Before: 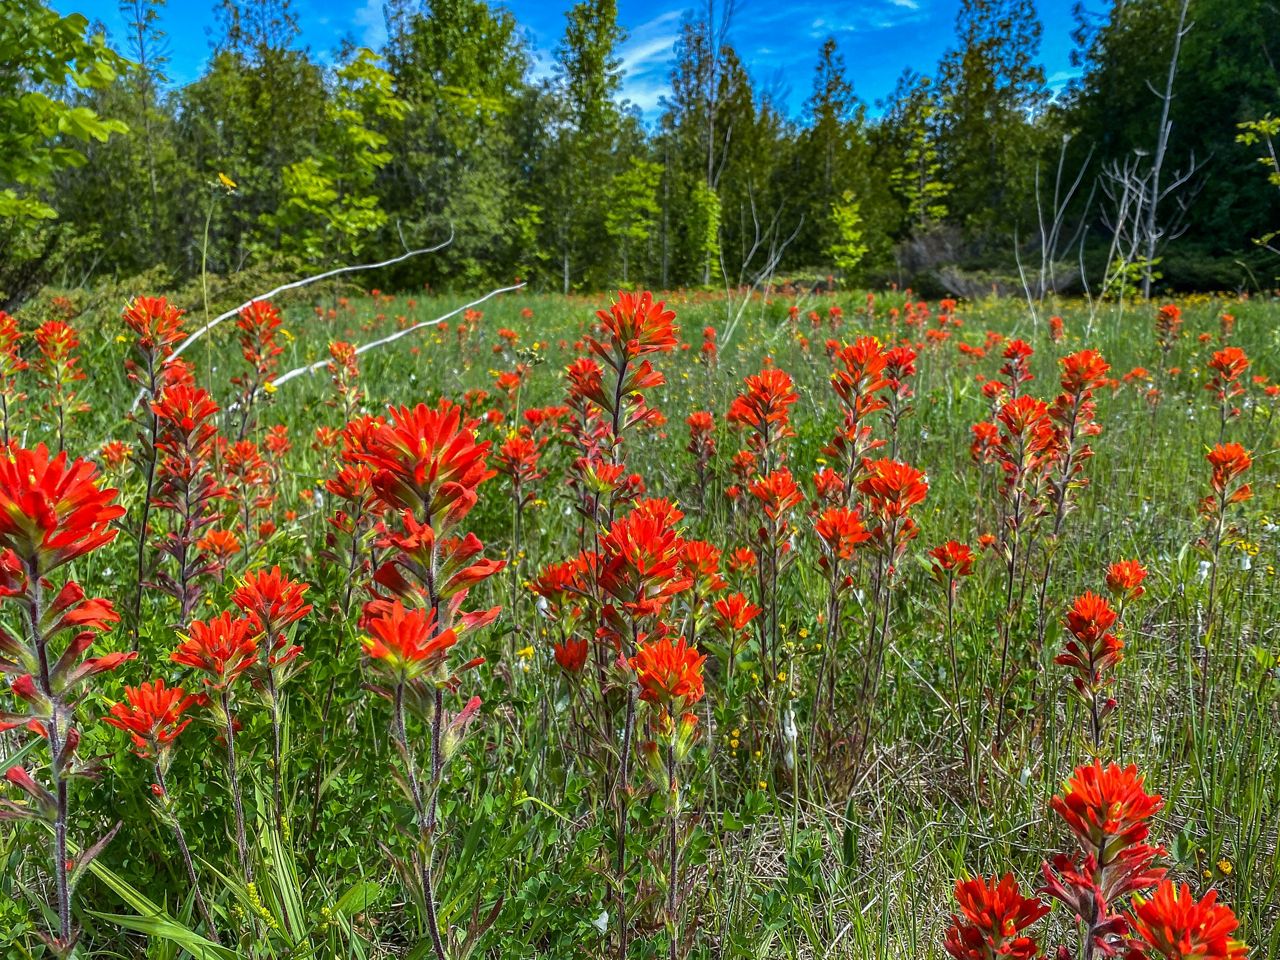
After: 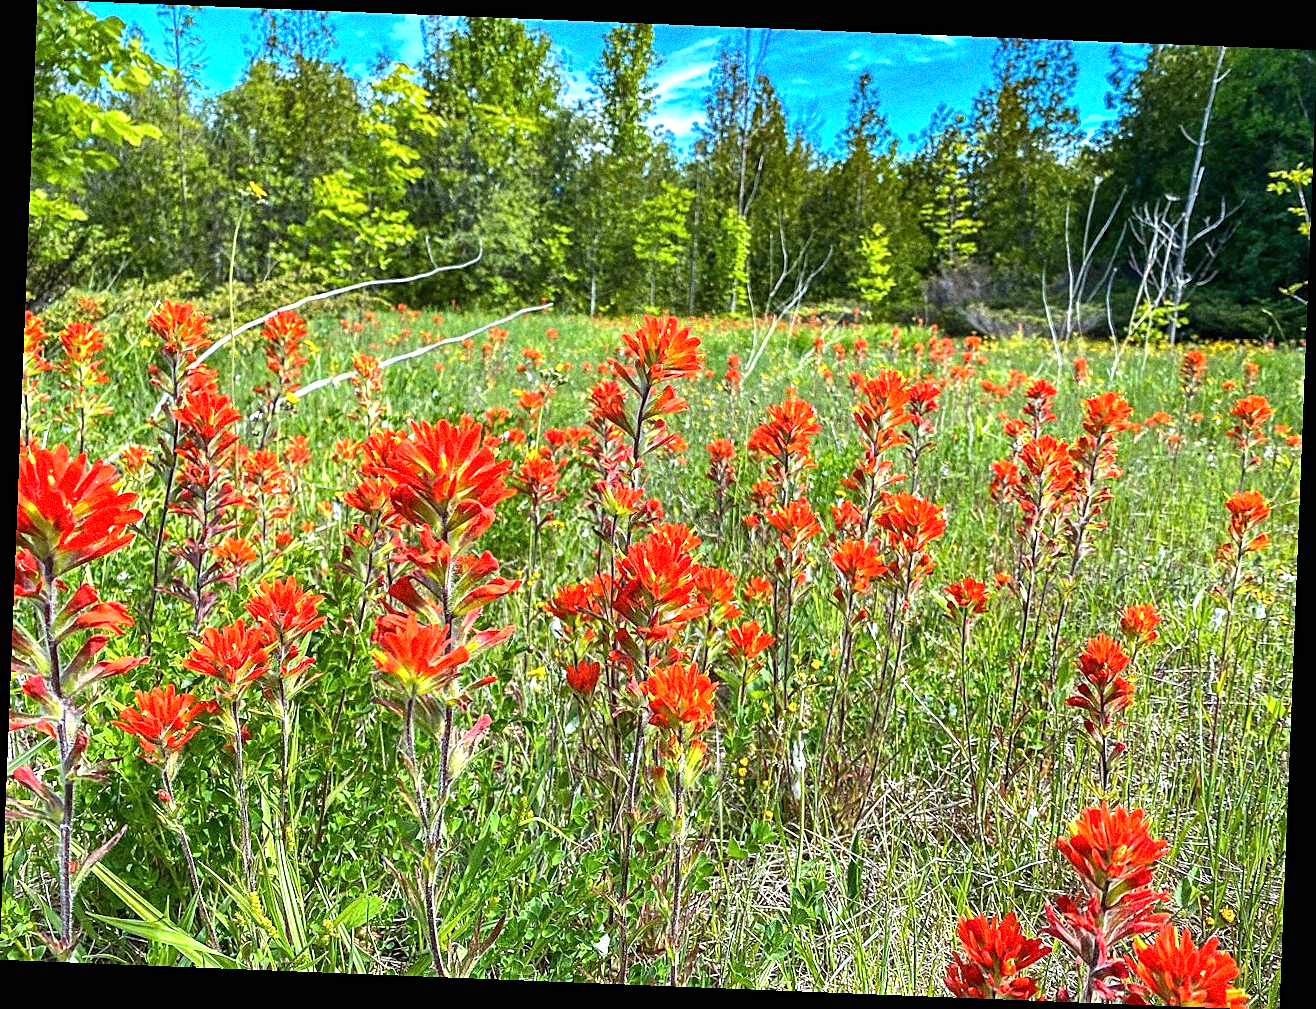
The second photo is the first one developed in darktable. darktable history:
grain: coarseness 0.09 ISO, strength 40%
rotate and perspective: rotation 2.27°, automatic cropping off
sharpen: on, module defaults
exposure: black level correction 0, exposure 1.2 EV, compensate highlight preservation false
